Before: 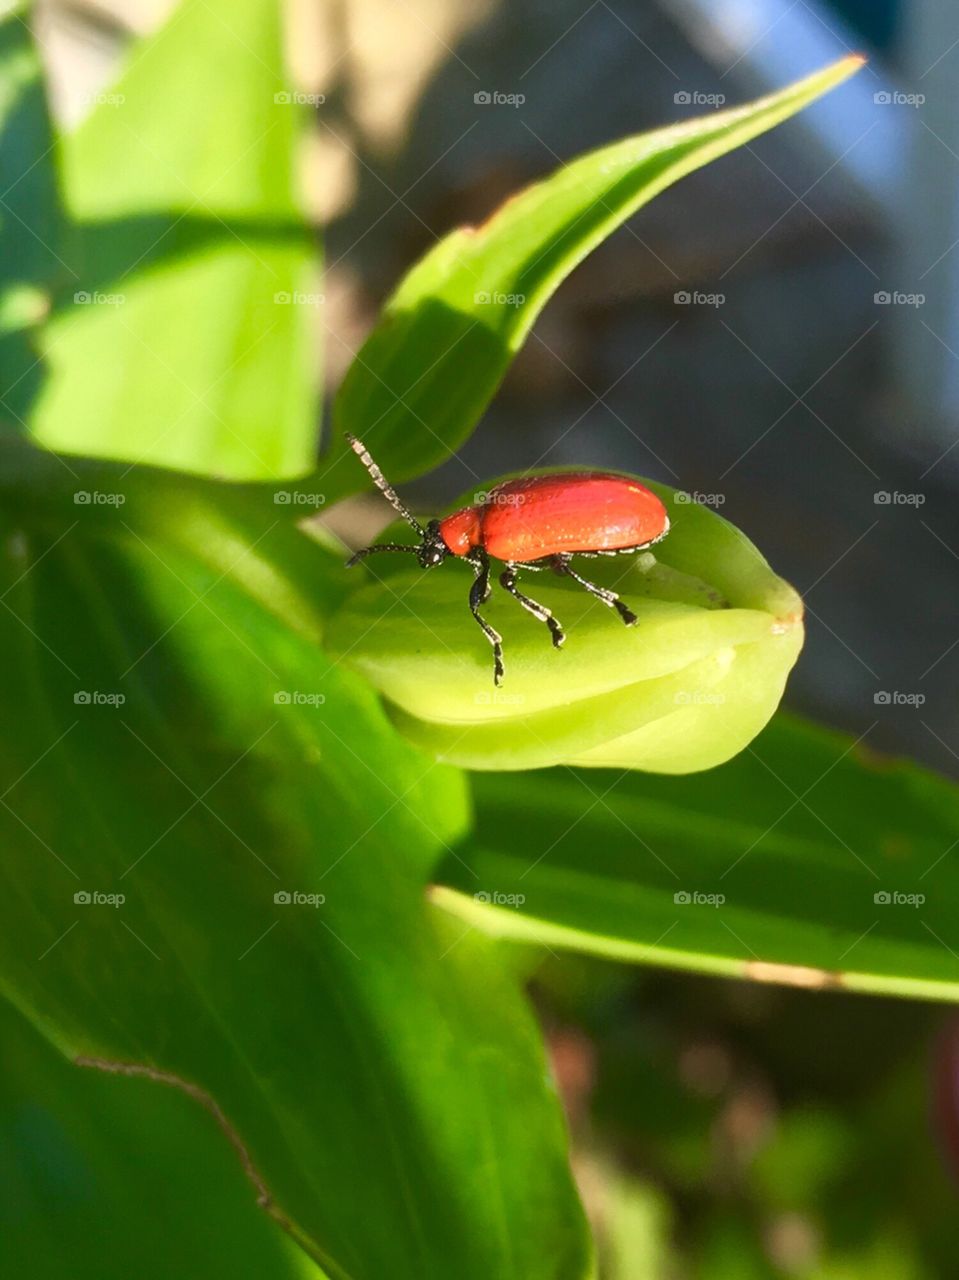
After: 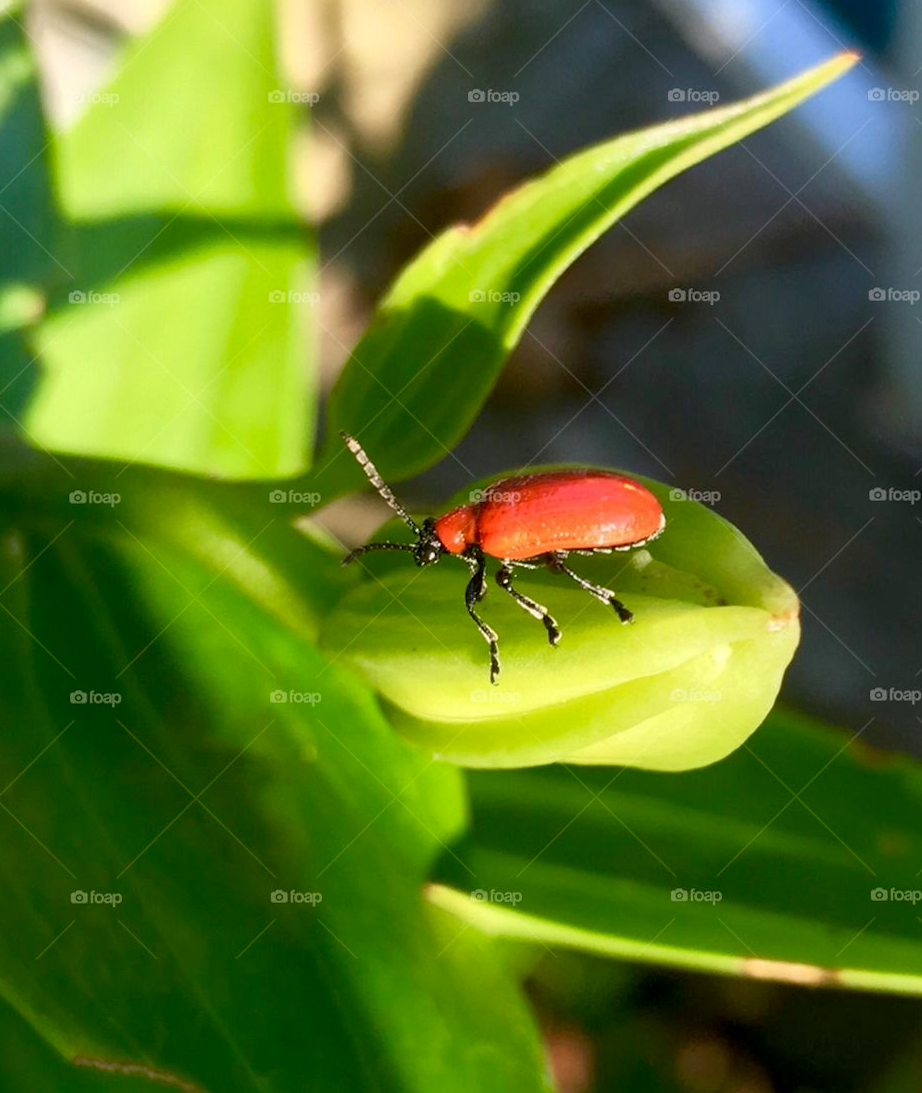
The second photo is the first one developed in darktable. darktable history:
crop and rotate: angle 0.2°, left 0.275%, right 3.127%, bottom 14.18%
exposure: black level correction 0.011, compensate highlight preservation false
